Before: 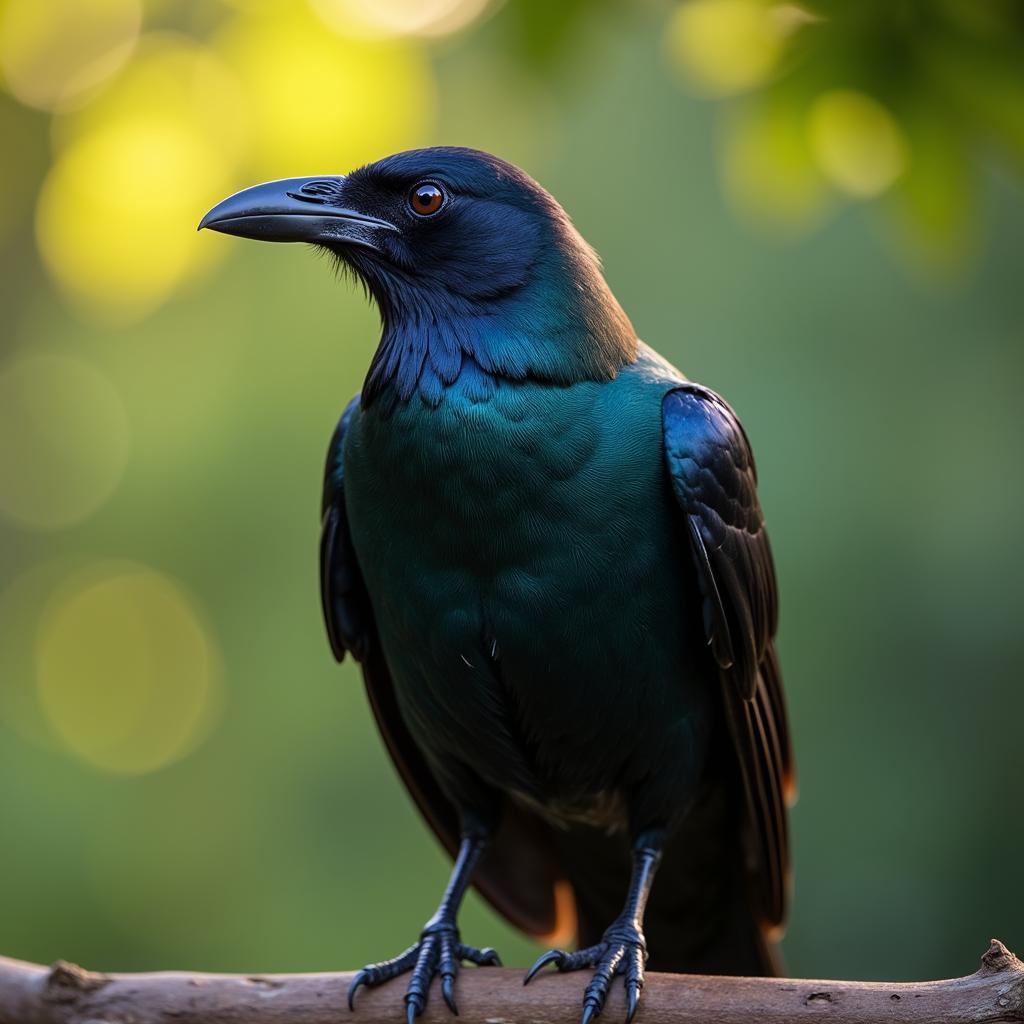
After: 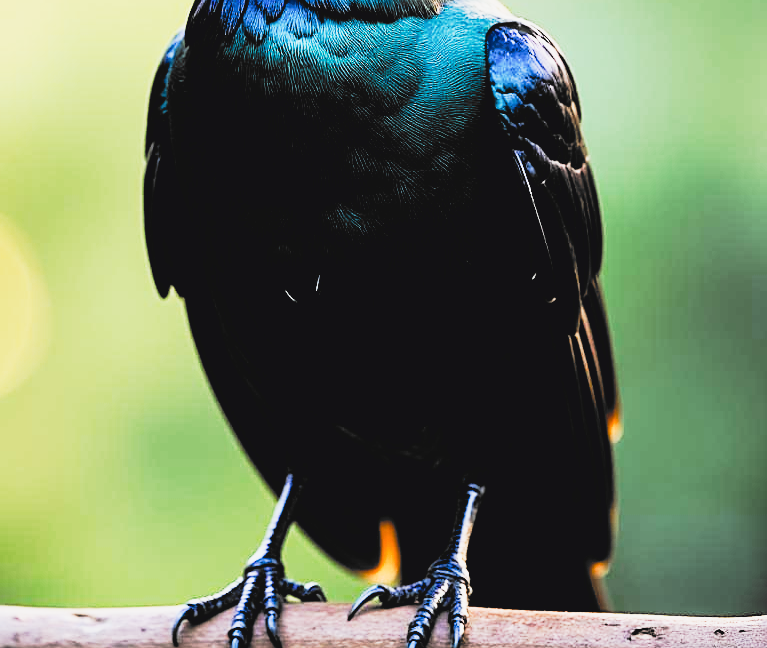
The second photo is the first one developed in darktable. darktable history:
haze removal: strength -0.093, compatibility mode true, adaptive false
tone curve: curves: ch0 [(0, 0.052) (0.207, 0.35) (0.392, 0.592) (0.54, 0.803) (0.725, 0.922) (0.99, 0.974)], preserve colors none
exposure: black level correction 0, exposure 0.704 EV, compensate highlight preservation false
crop and rotate: left 17.269%, top 35.677%, right 7.761%, bottom 0.948%
color balance rgb: global offset › luminance -1.429%, perceptual saturation grading › global saturation 20%, perceptual saturation grading › highlights -25.845%, perceptual saturation grading › shadows 24.42%, global vibrance -8.205%, contrast -12.478%, saturation formula JzAzBz (2021)
sharpen: on, module defaults
filmic rgb: black relative exposure -5.14 EV, white relative exposure 3.56 EV, threshold 2.98 EV, hardness 3.19, contrast 1.393, highlights saturation mix -48.61%, color science v6 (2022), enable highlight reconstruction true
